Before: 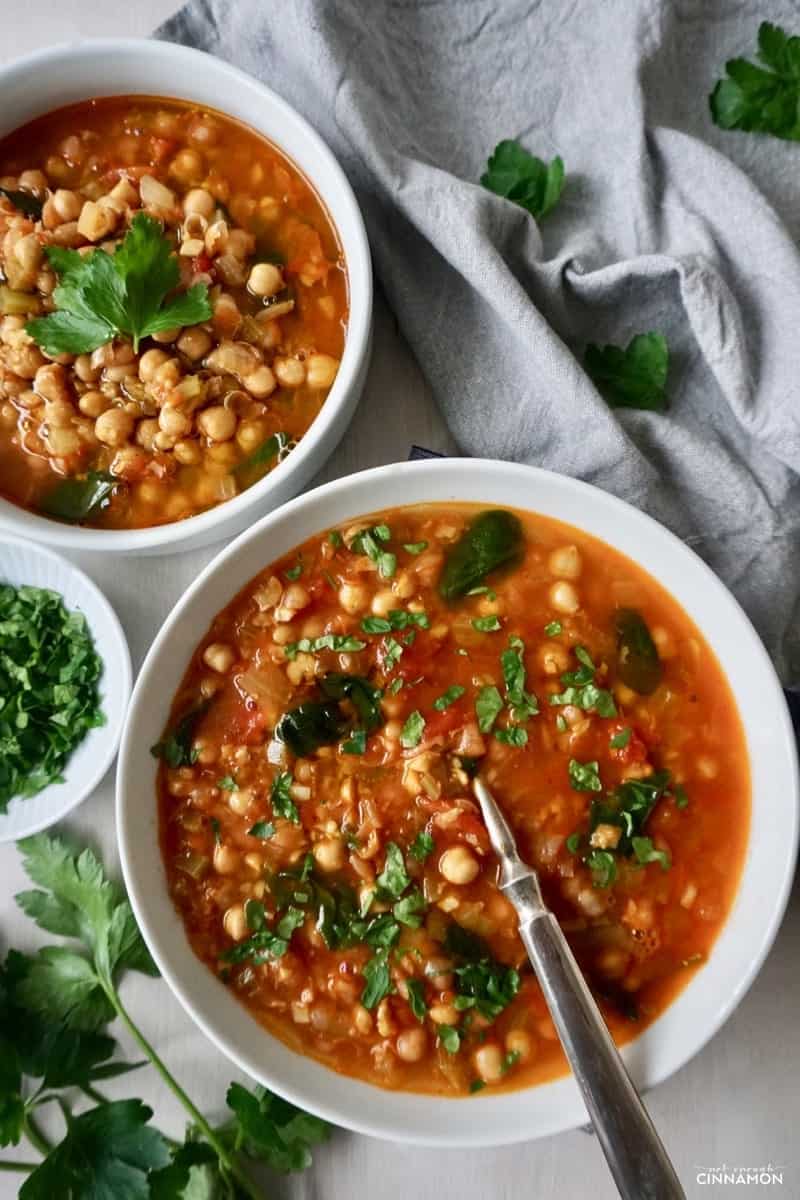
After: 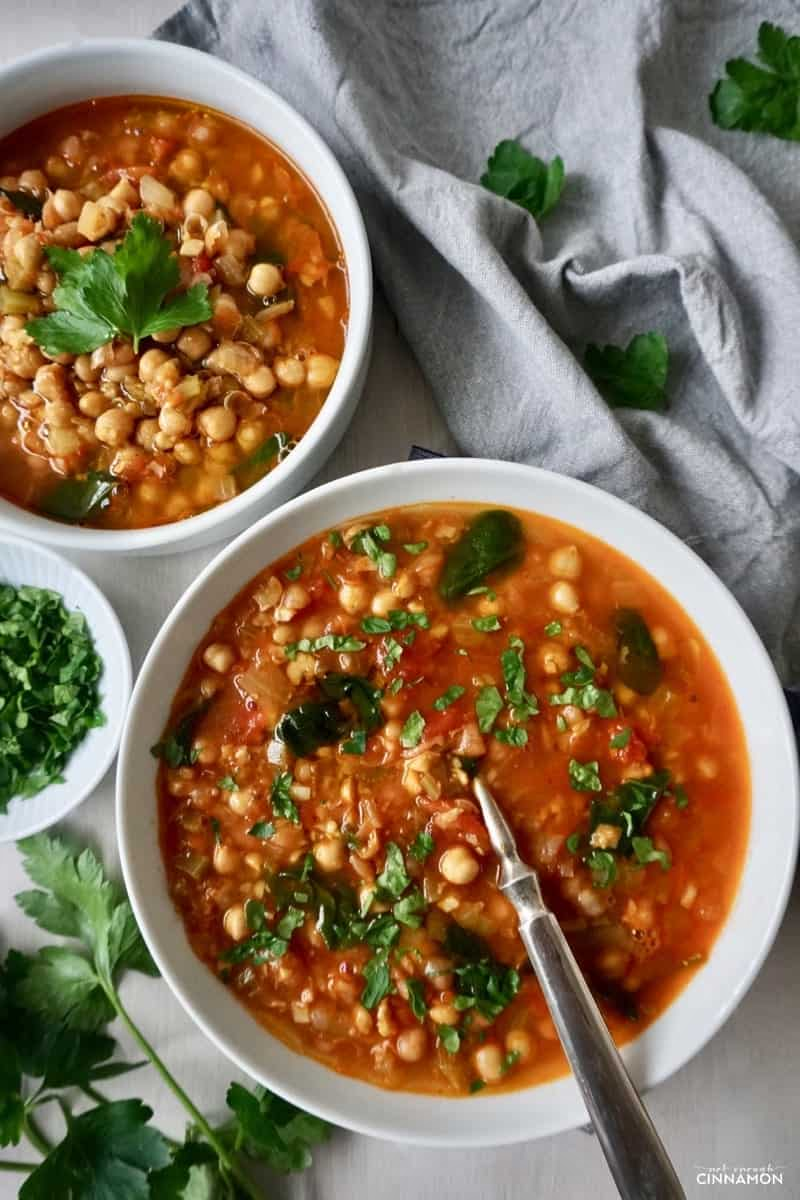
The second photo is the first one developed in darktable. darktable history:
tone equalizer: -8 EV -0.55 EV
shadows and highlights: shadows 20.91, highlights -82.73, soften with gaussian
